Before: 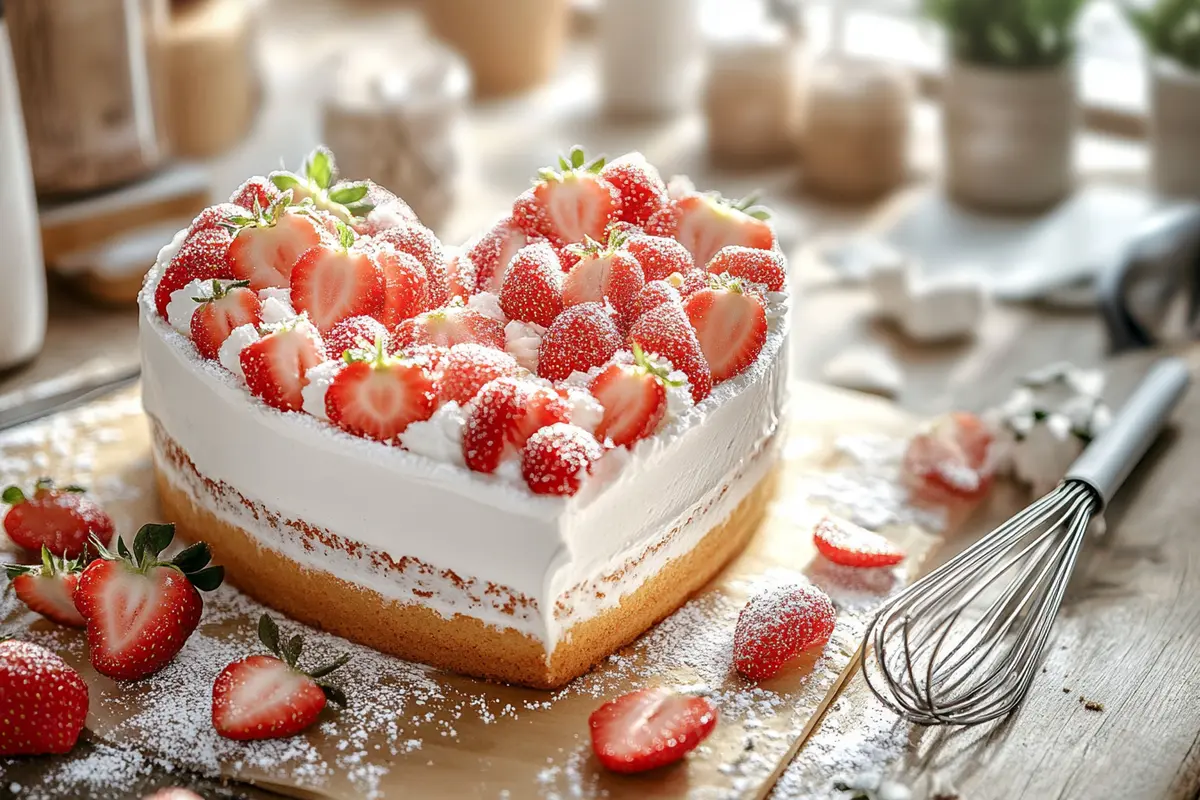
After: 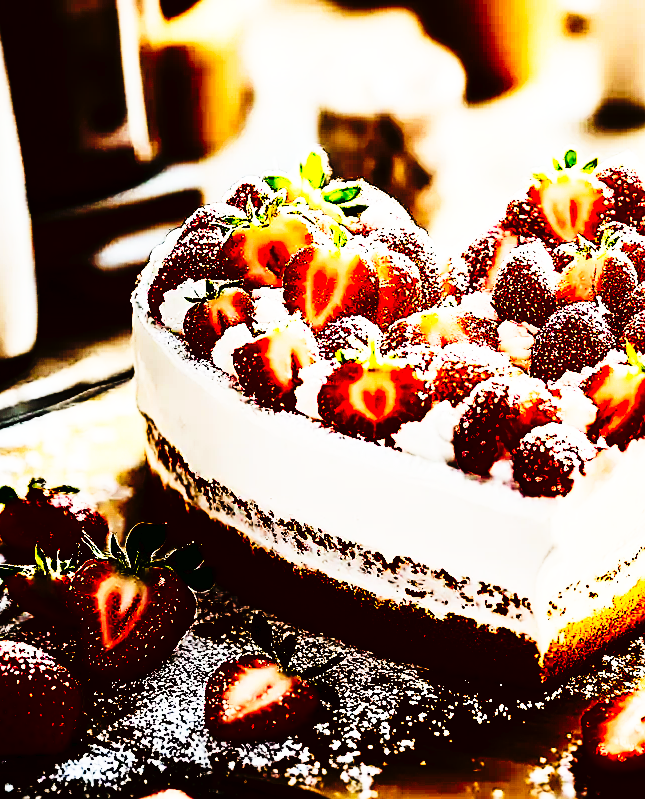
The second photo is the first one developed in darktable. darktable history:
tone curve: curves: ch0 [(0, 0) (0.003, 0.01) (0.011, 0.012) (0.025, 0.012) (0.044, 0.017) (0.069, 0.021) (0.1, 0.025) (0.136, 0.03) (0.177, 0.037) (0.224, 0.052) (0.277, 0.092) (0.335, 0.16) (0.399, 0.3) (0.468, 0.463) (0.543, 0.639) (0.623, 0.796) (0.709, 0.904) (0.801, 0.962) (0.898, 0.988) (1, 1)], preserve colors none
crop: left 0.587%, right 45.588%, bottom 0.086%
sharpen: on, module defaults
contrast brightness saturation: contrast 0.77, brightness -1, saturation 1
